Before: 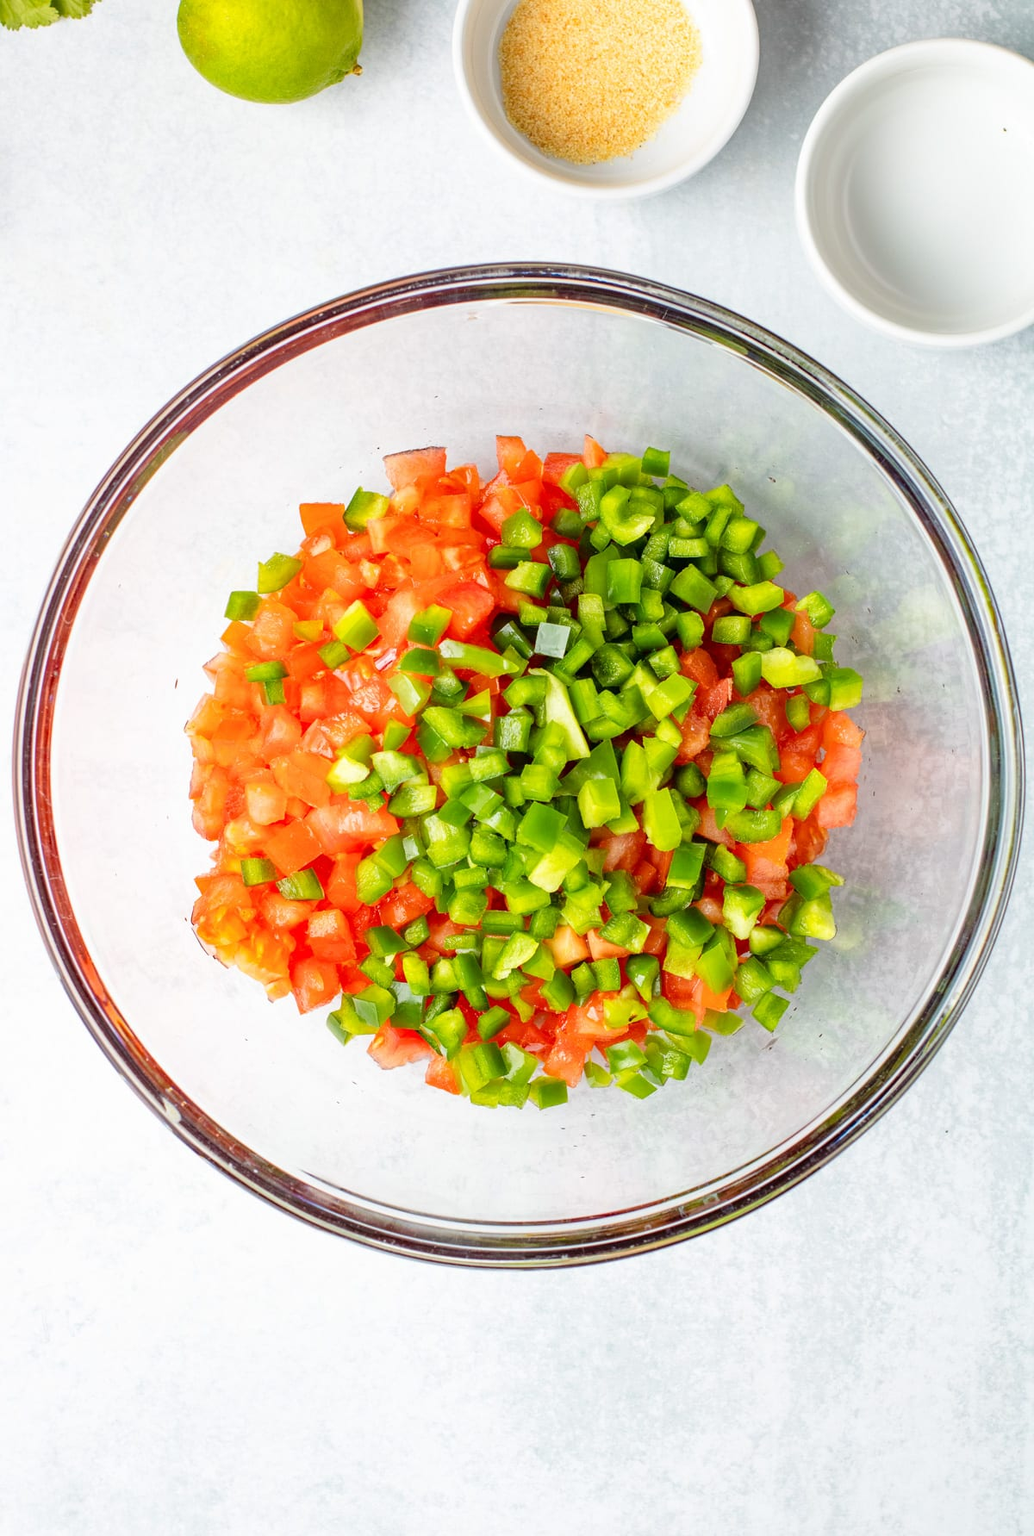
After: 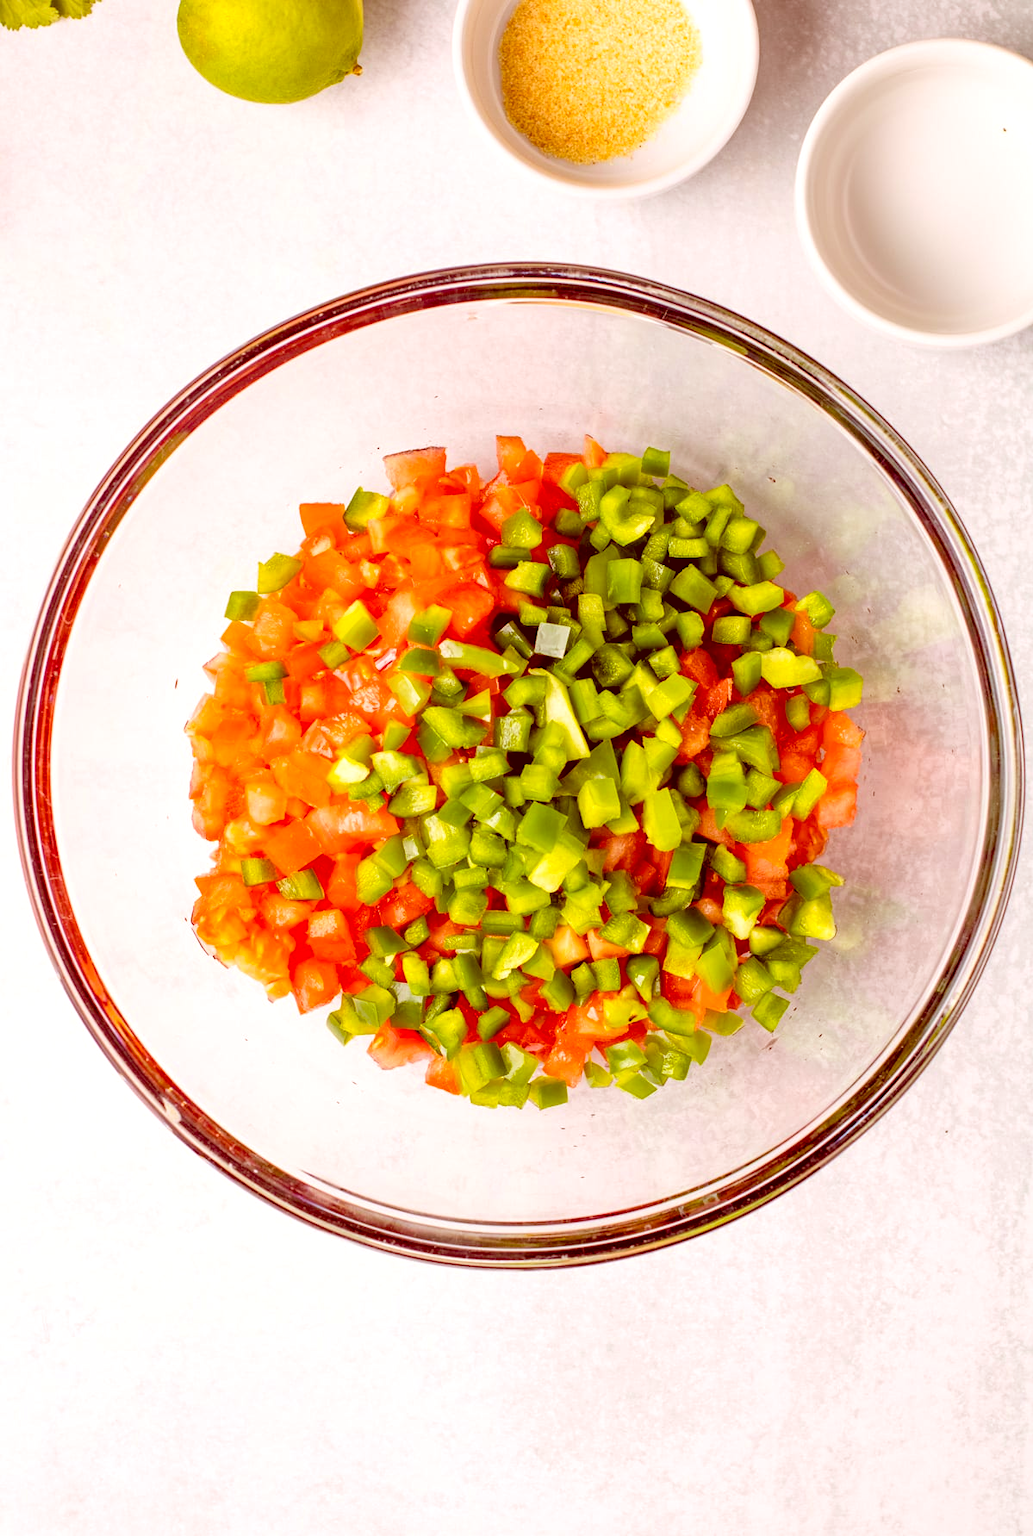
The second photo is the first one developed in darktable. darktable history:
white balance: red 0.982, blue 1.018
exposure: black level correction 0.009, exposure 0.119 EV, compensate highlight preservation false
color balance rgb: perceptual saturation grading › global saturation 20%, global vibrance 20%
color correction: highlights a* 9.03, highlights b* 8.71, shadows a* 40, shadows b* 40, saturation 0.8
